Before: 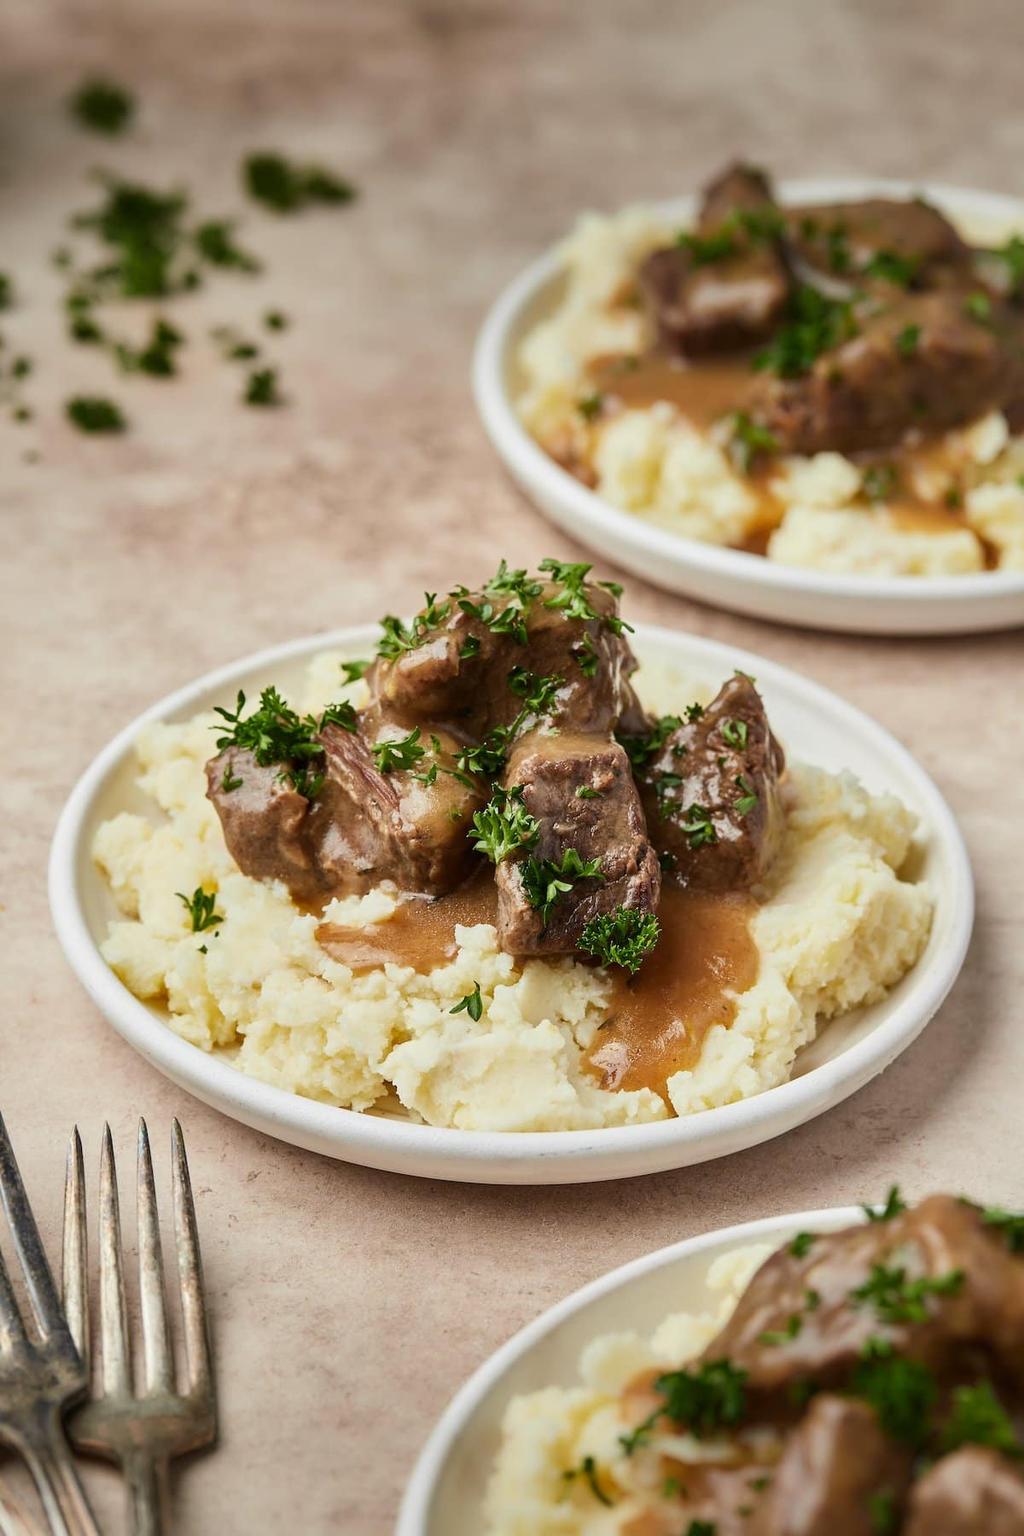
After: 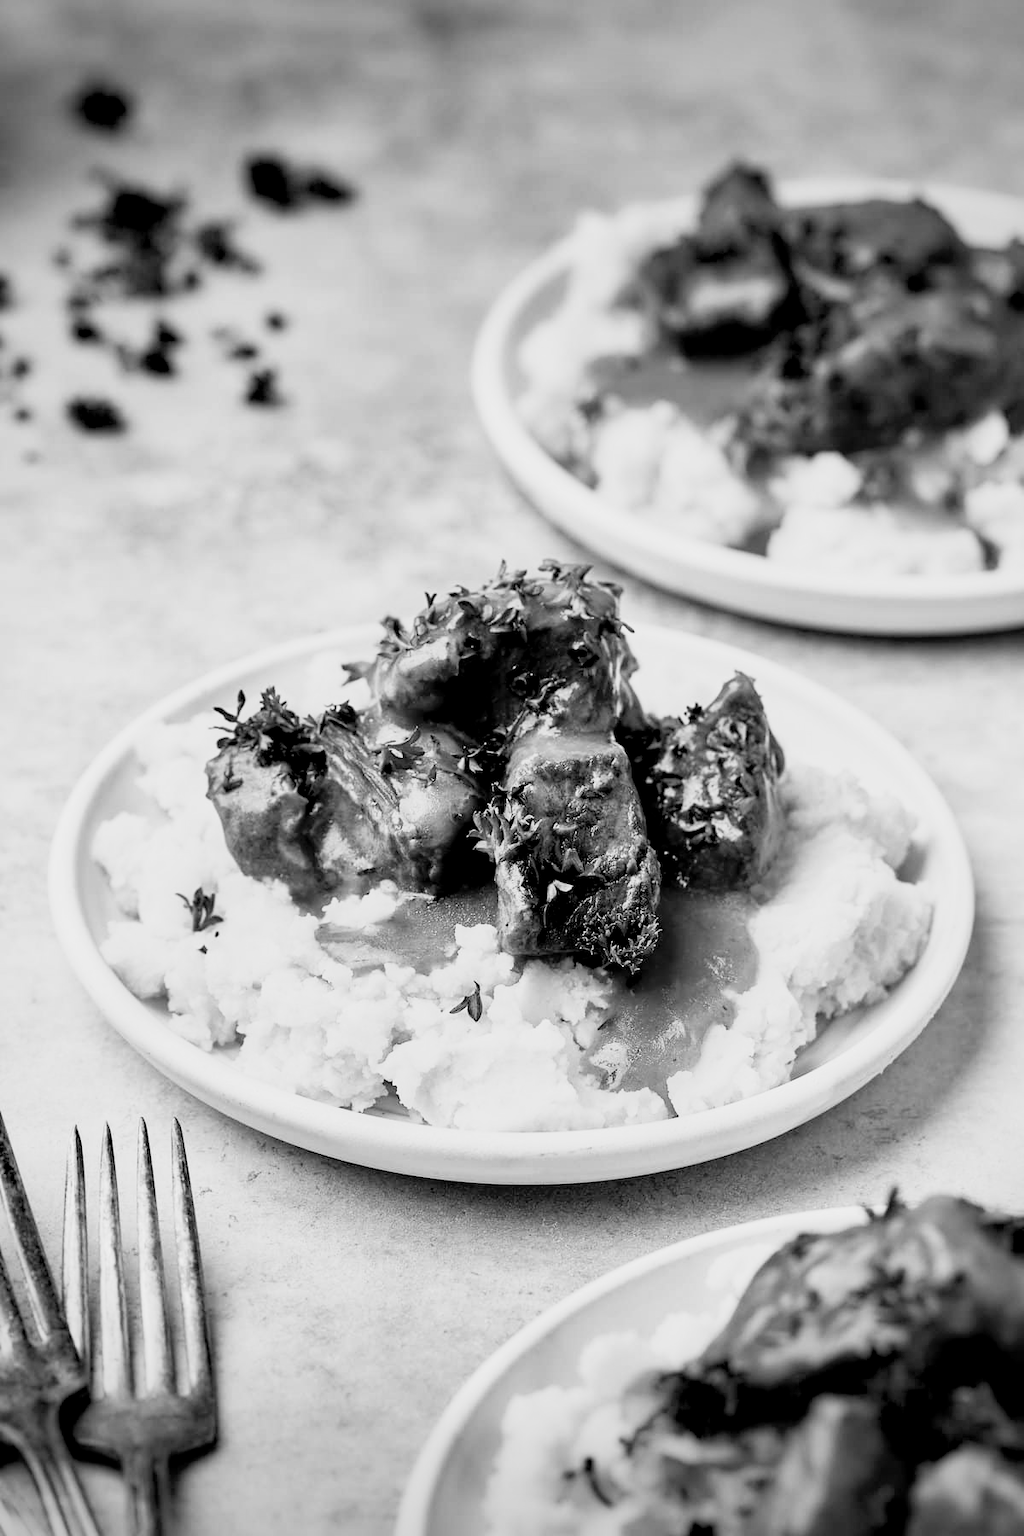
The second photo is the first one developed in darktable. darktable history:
vignetting: fall-off radius 60.92%
monochrome: a 16.06, b 15.48, size 1
base curve: curves: ch0 [(0, 0) (0.088, 0.125) (0.176, 0.251) (0.354, 0.501) (0.613, 0.749) (1, 0.877)], preserve colors none
exposure: black level correction 0.025, exposure 0.182 EV, compensate highlight preservation false
